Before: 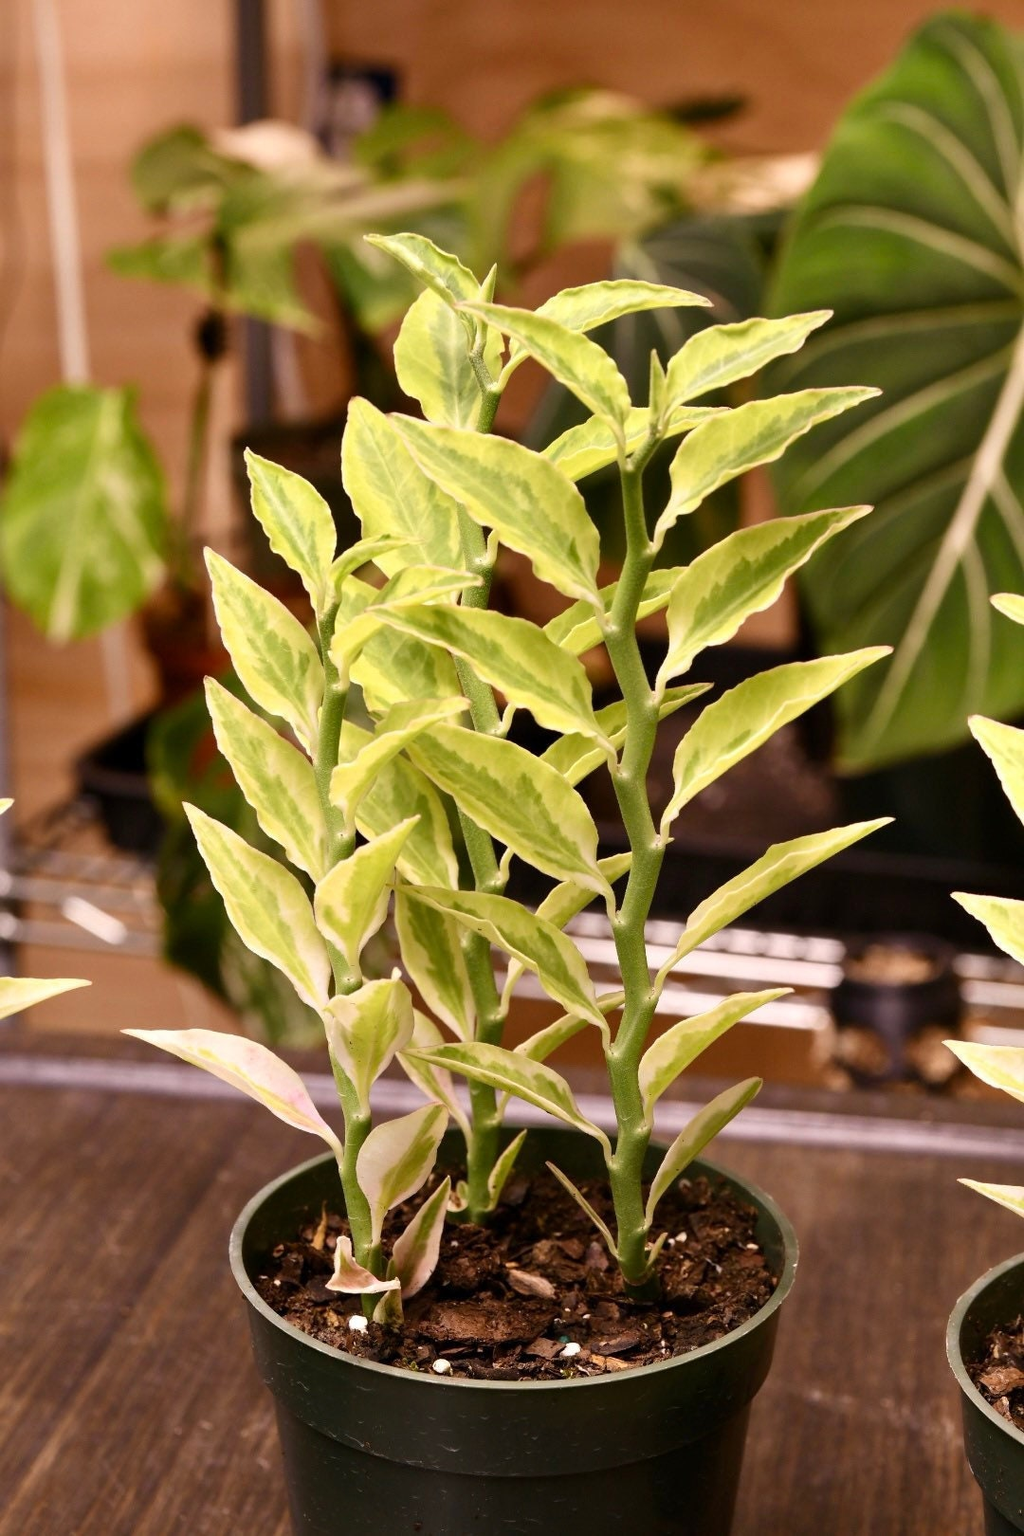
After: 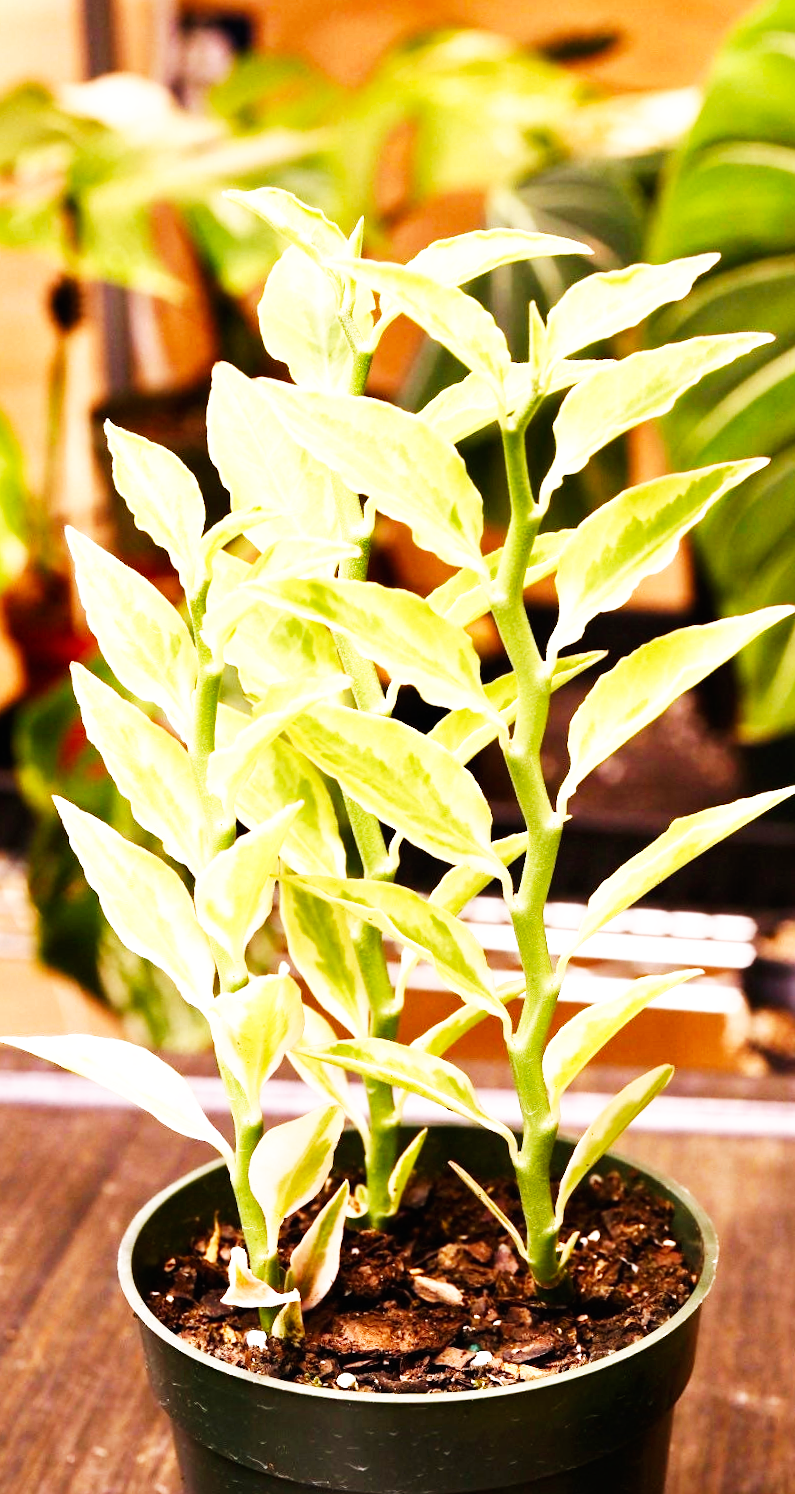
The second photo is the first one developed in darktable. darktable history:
rotate and perspective: rotation -2°, crop left 0.022, crop right 0.978, crop top 0.049, crop bottom 0.951
white balance: red 0.982, blue 1.018
base curve: curves: ch0 [(0, 0) (0.007, 0.004) (0.027, 0.03) (0.046, 0.07) (0.207, 0.54) (0.442, 0.872) (0.673, 0.972) (1, 1)], preserve colors none
exposure: black level correction 0, exposure 0.5 EV, compensate highlight preservation false
crop: left 13.443%, right 13.31%
